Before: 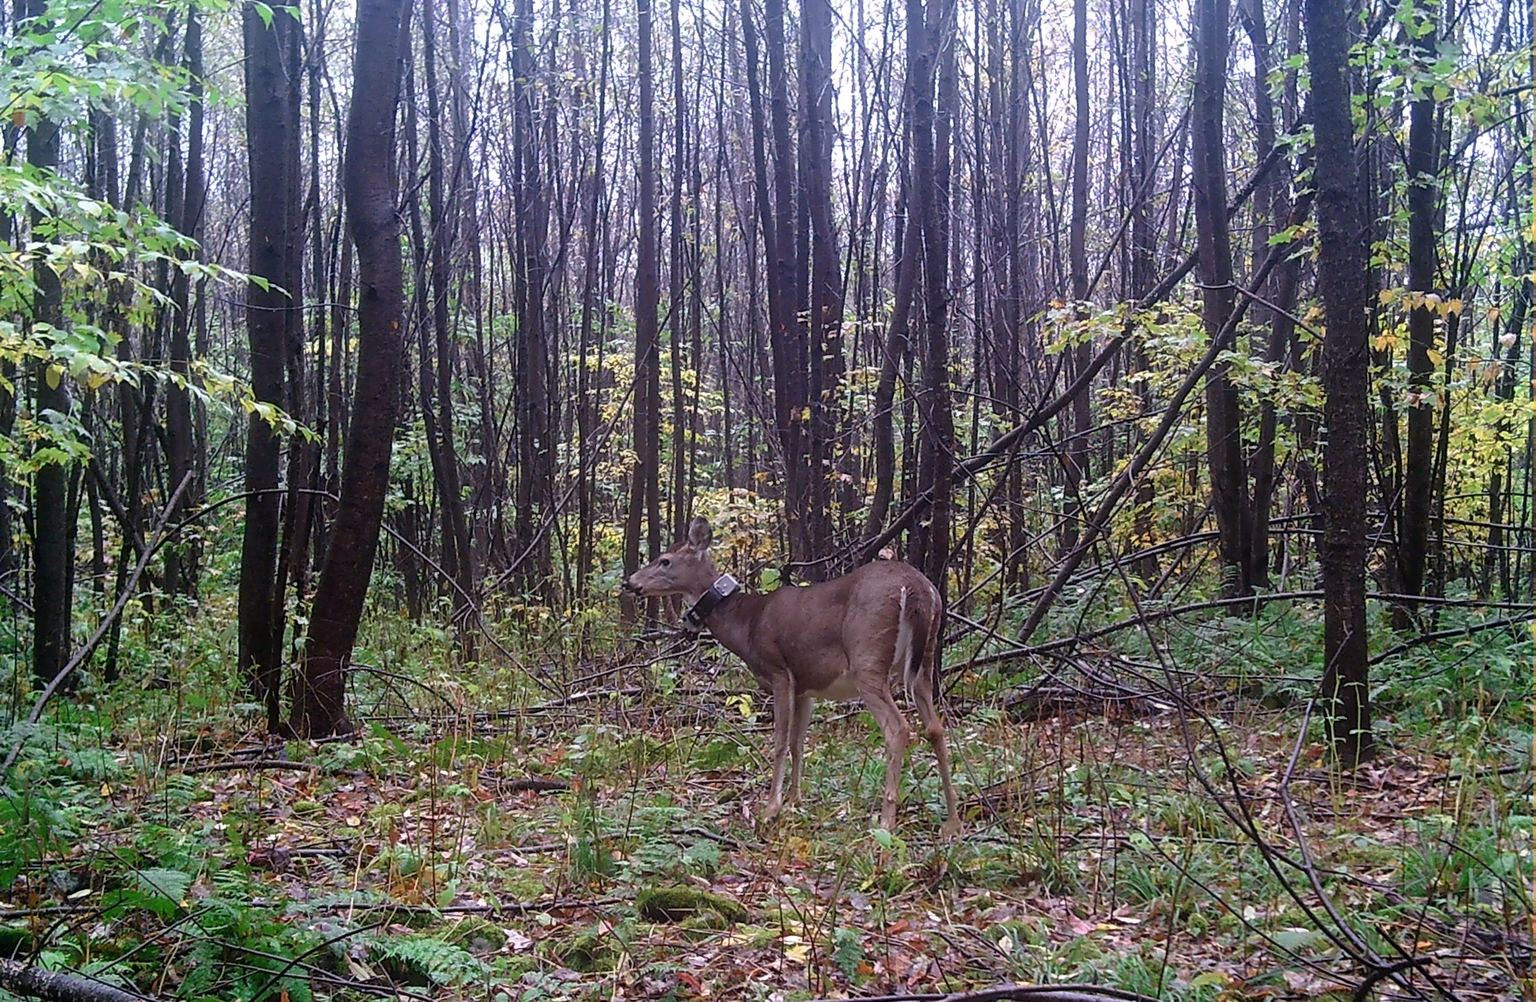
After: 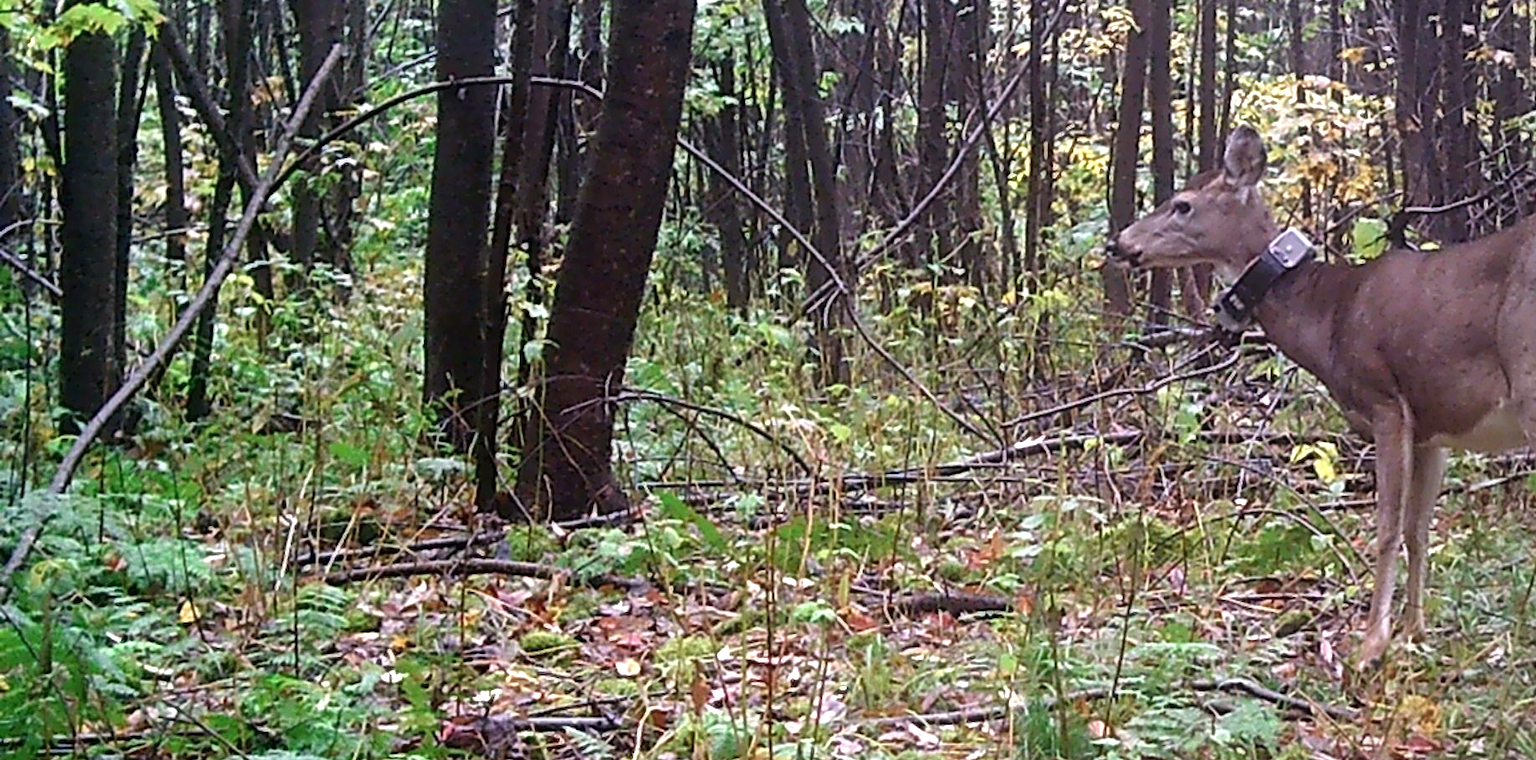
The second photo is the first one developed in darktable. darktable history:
crop: top 44.49%, right 43.721%, bottom 12.802%
exposure: exposure 0.7 EV, compensate exposure bias true, compensate highlight preservation false
vignetting: fall-off start 100.04%, center (-0.148, 0.015), unbound false
